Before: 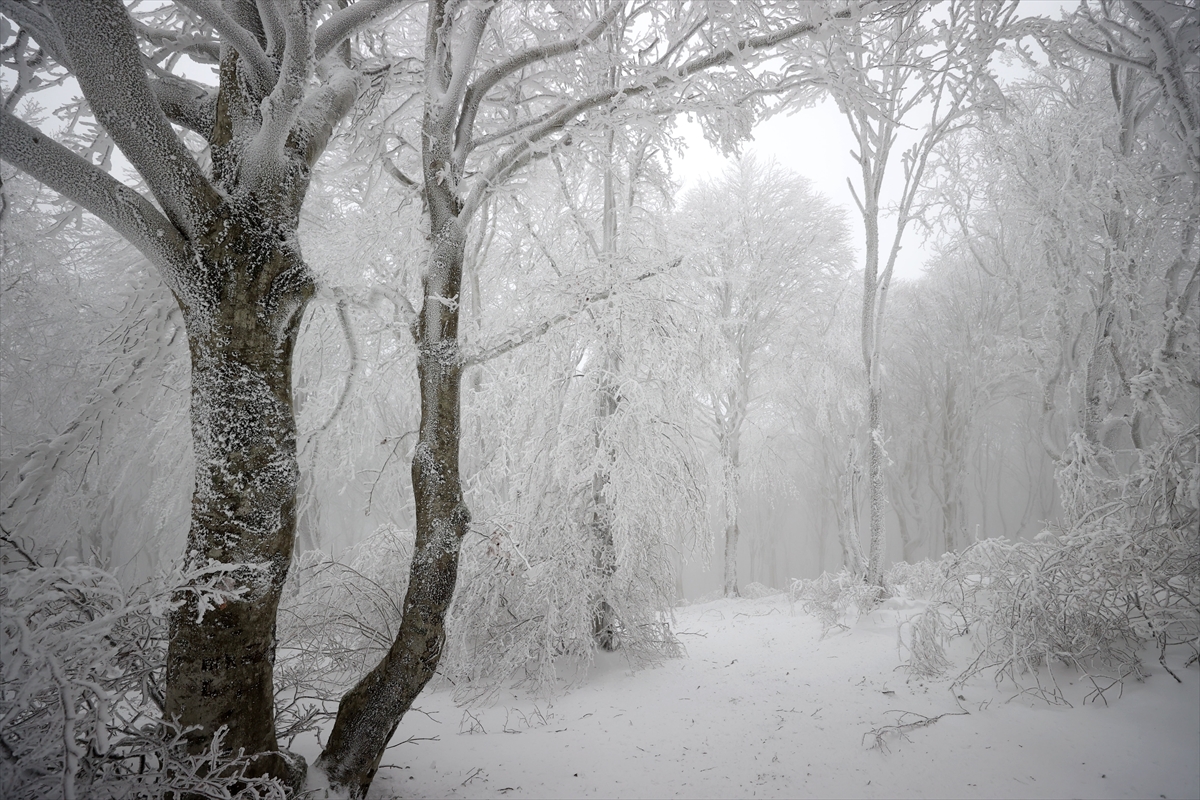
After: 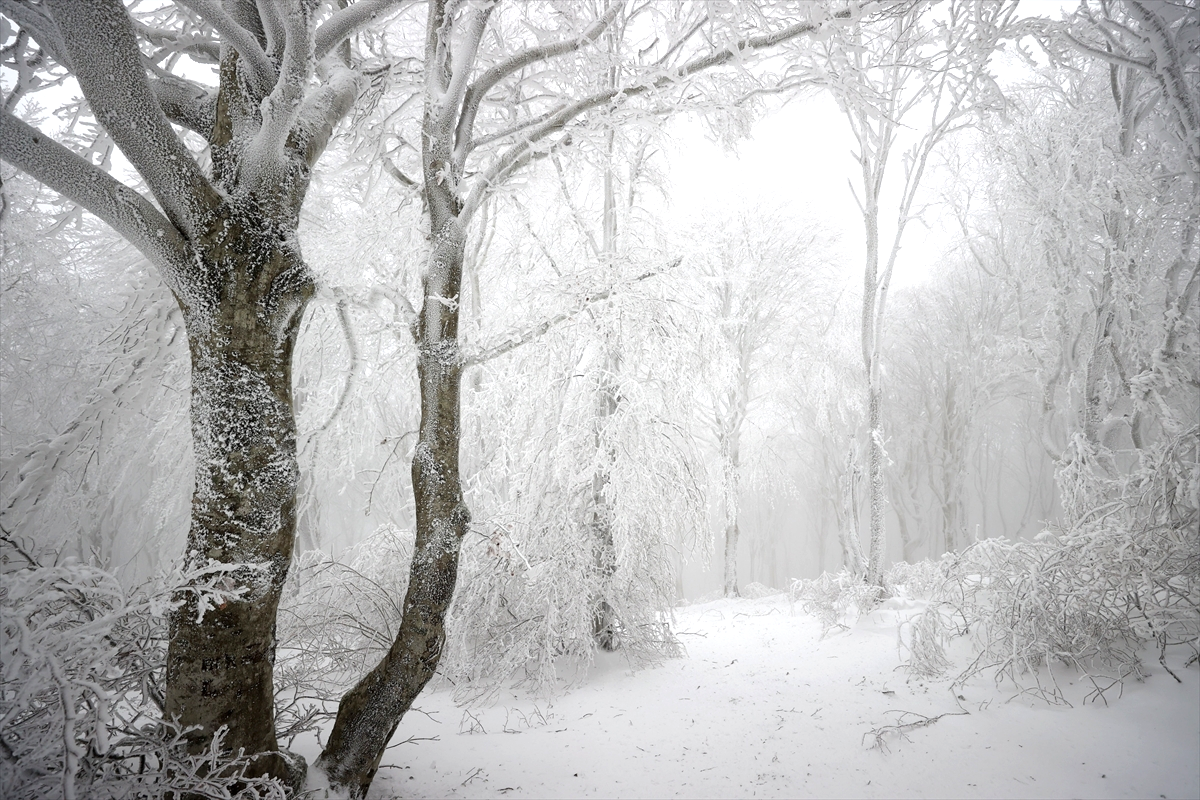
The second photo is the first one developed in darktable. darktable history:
exposure: exposure 0.601 EV, compensate highlight preservation false
